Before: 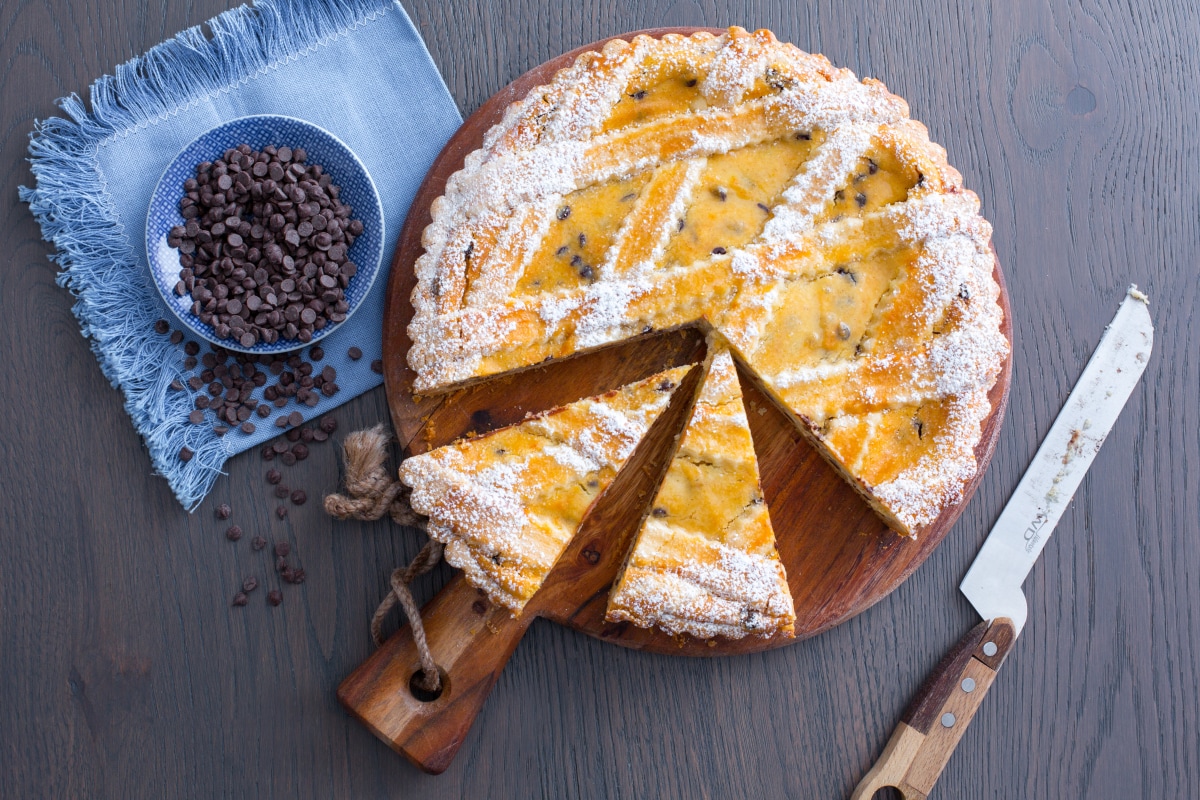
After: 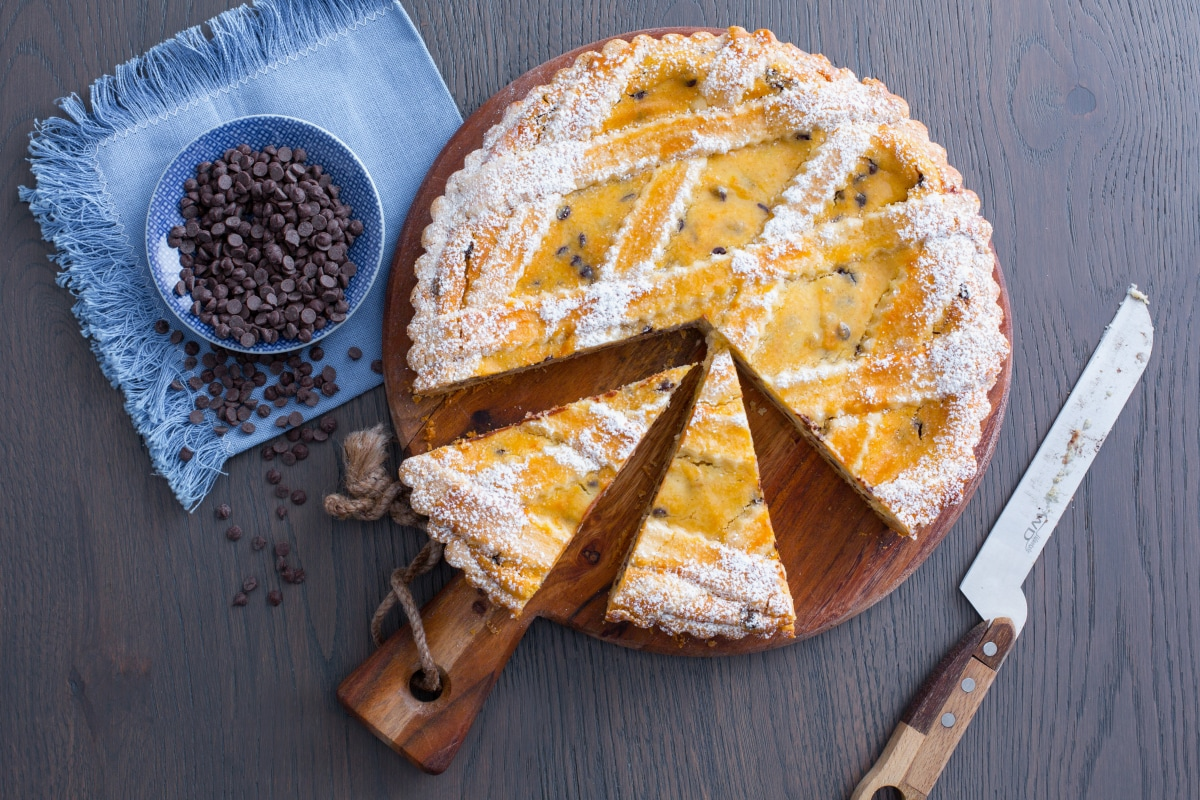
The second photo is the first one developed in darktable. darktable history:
exposure: exposure -0.068 EV, compensate exposure bias true, compensate highlight preservation false
